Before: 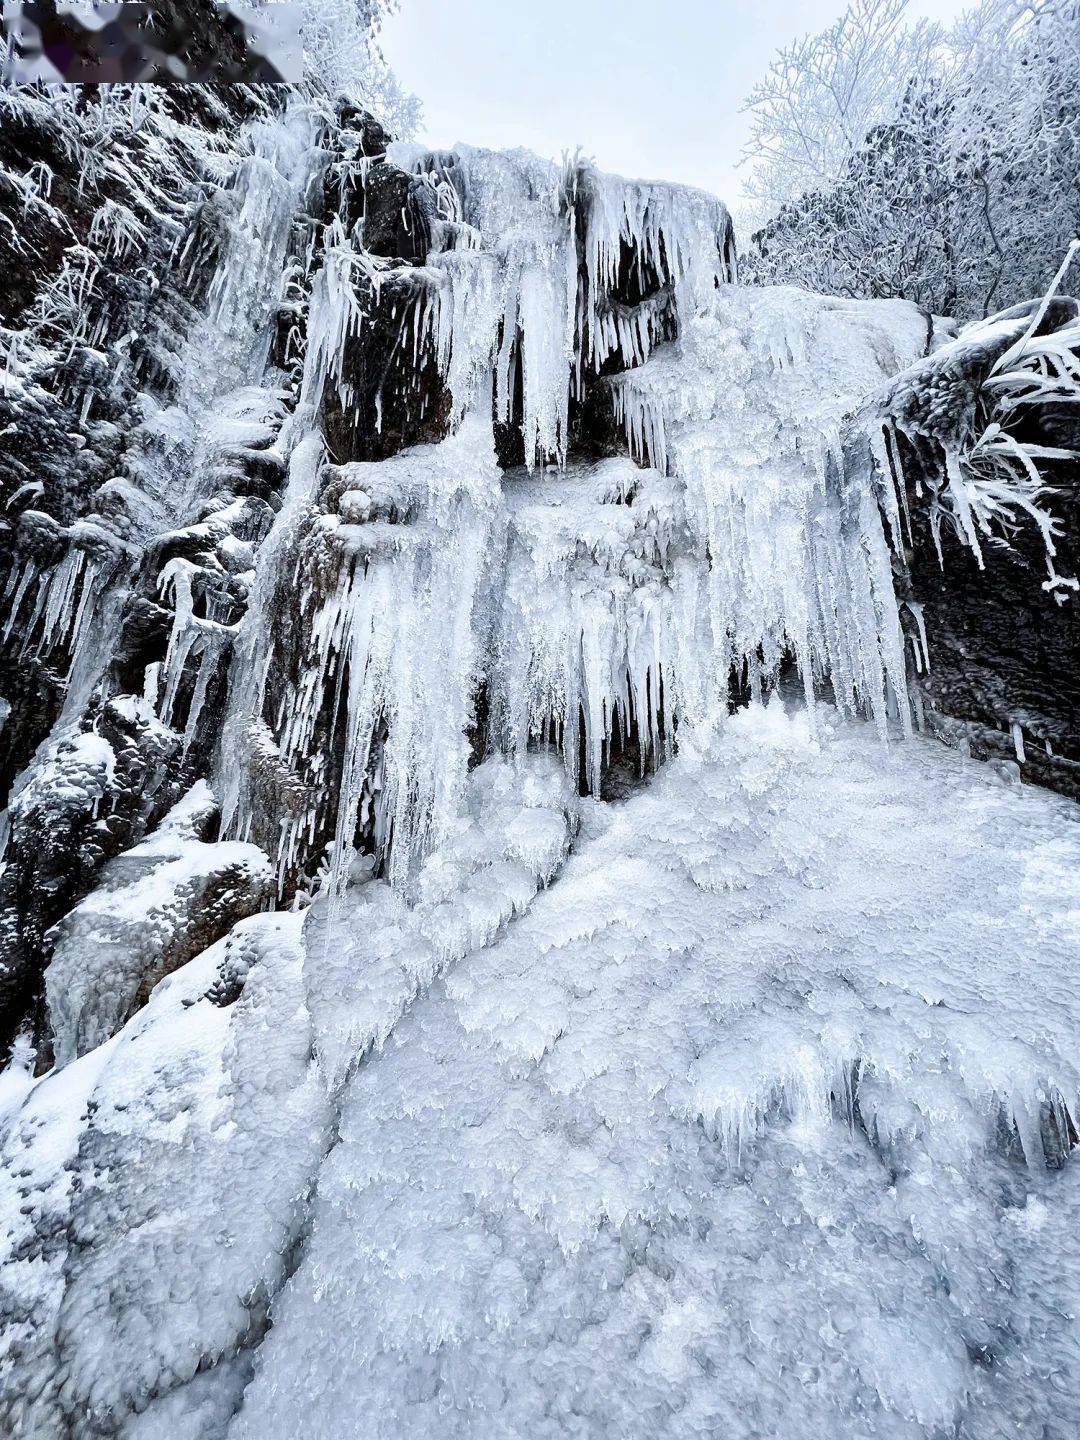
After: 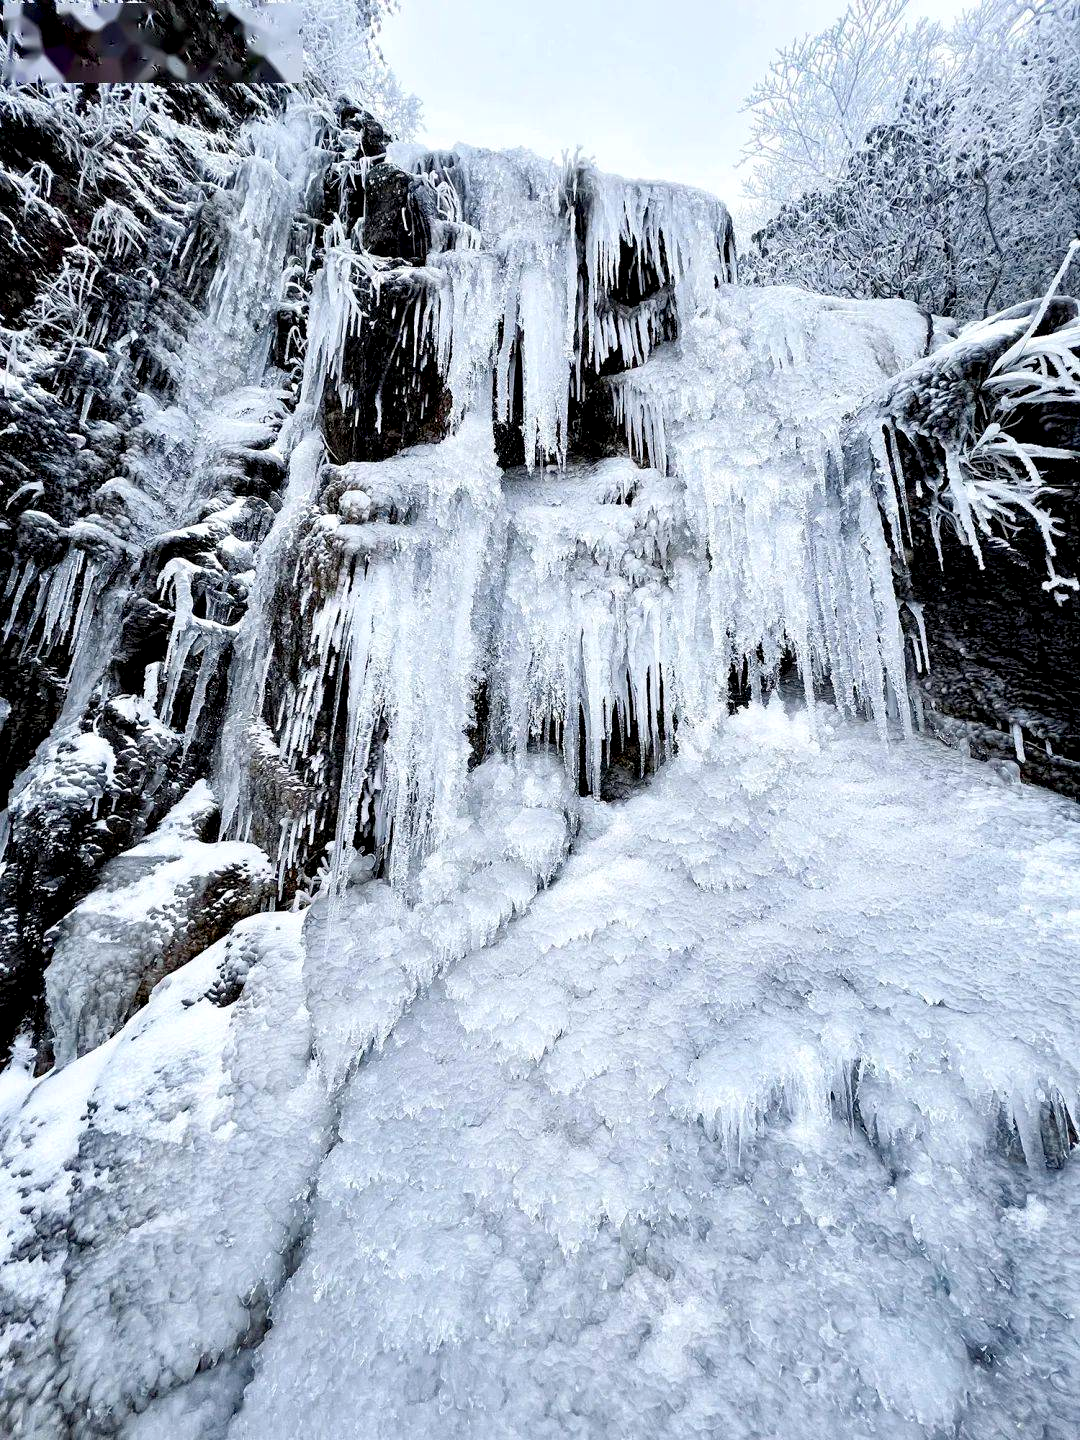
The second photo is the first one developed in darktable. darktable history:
exposure: black level correction 0.008, exposure 0.103 EV, compensate exposure bias true, compensate highlight preservation false
